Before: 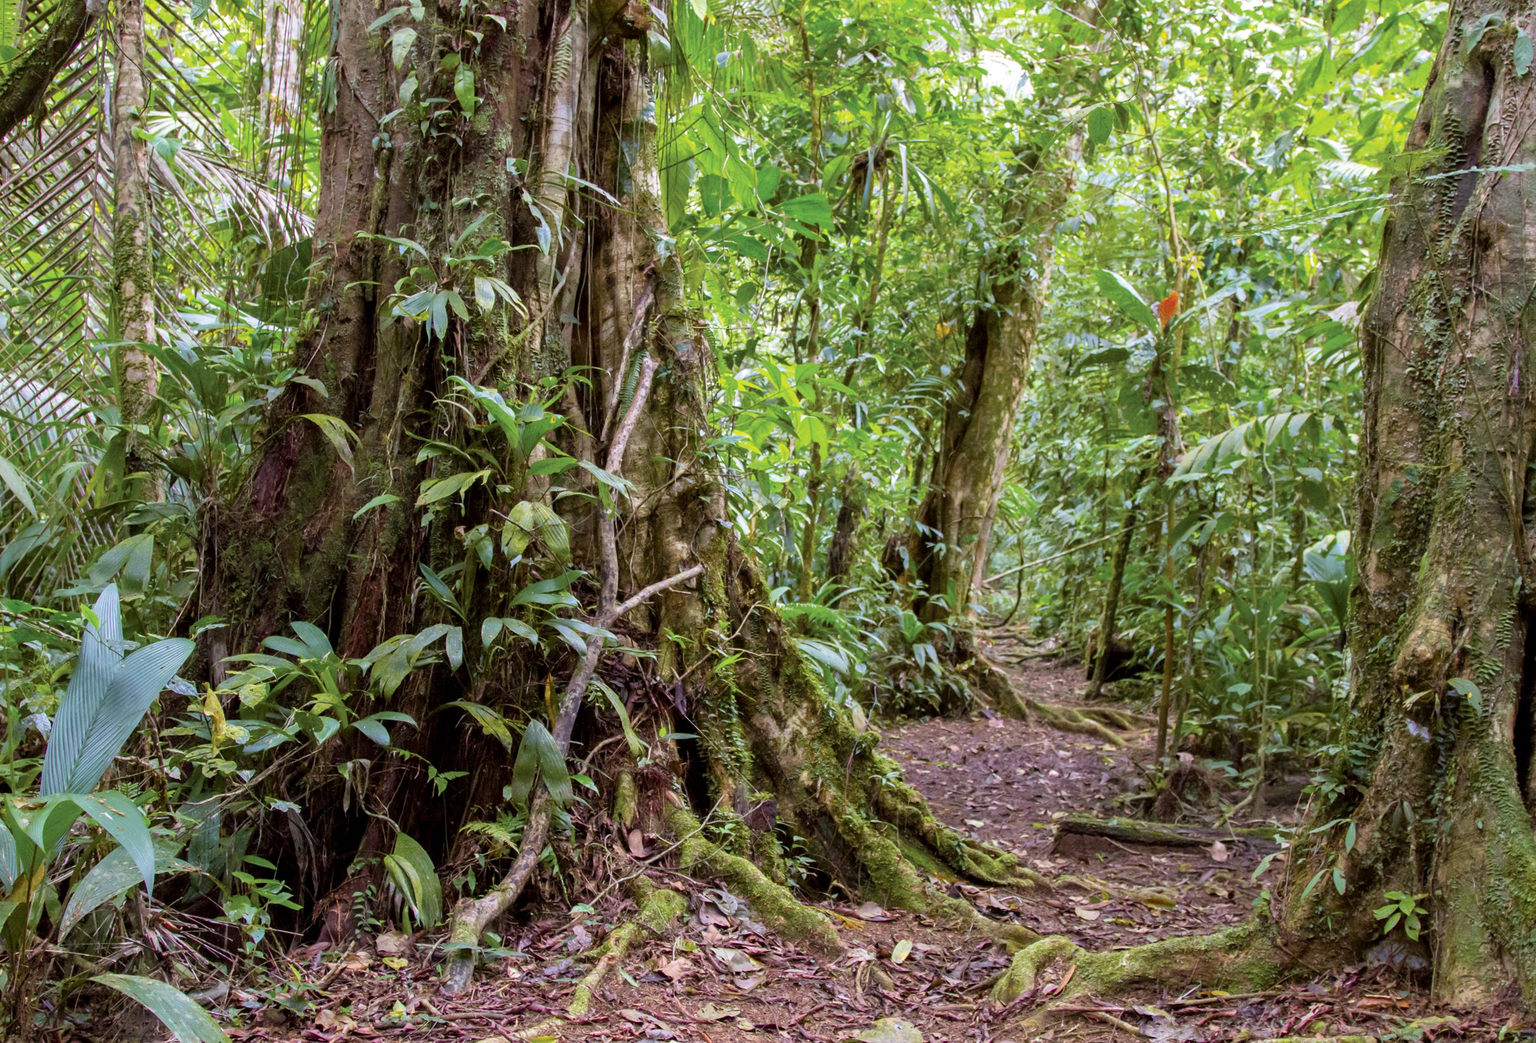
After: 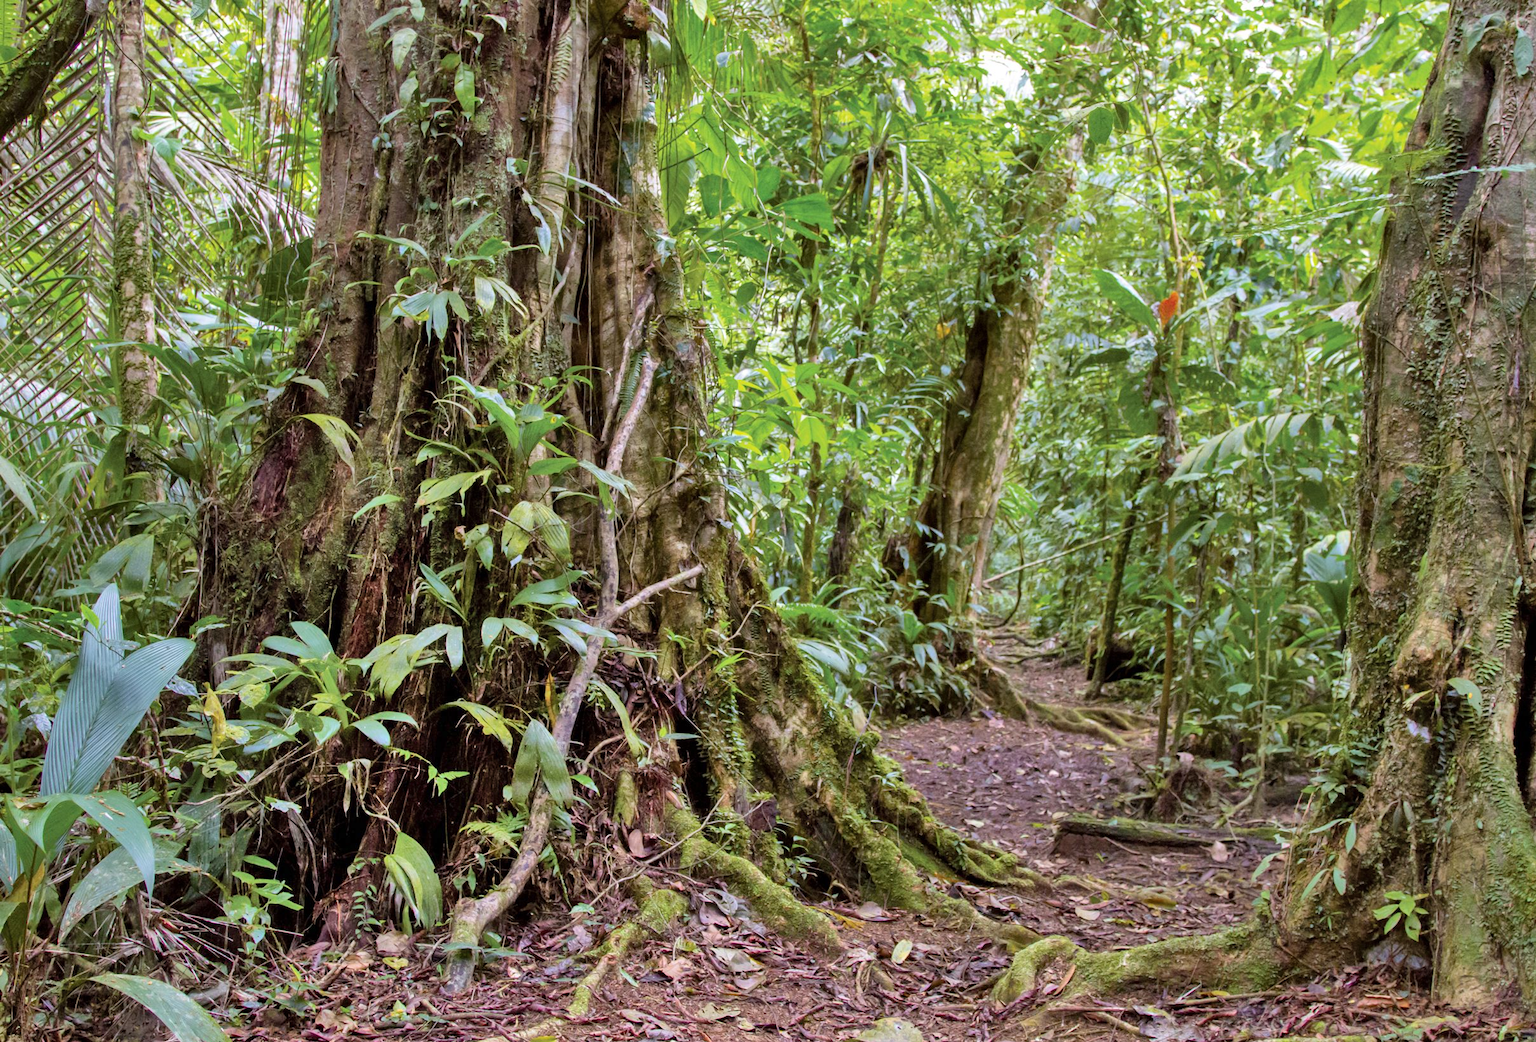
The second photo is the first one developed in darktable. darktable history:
levels: levels [0, 0.498, 1]
shadows and highlights: shadows 73.43, highlights -25.16, soften with gaussian
